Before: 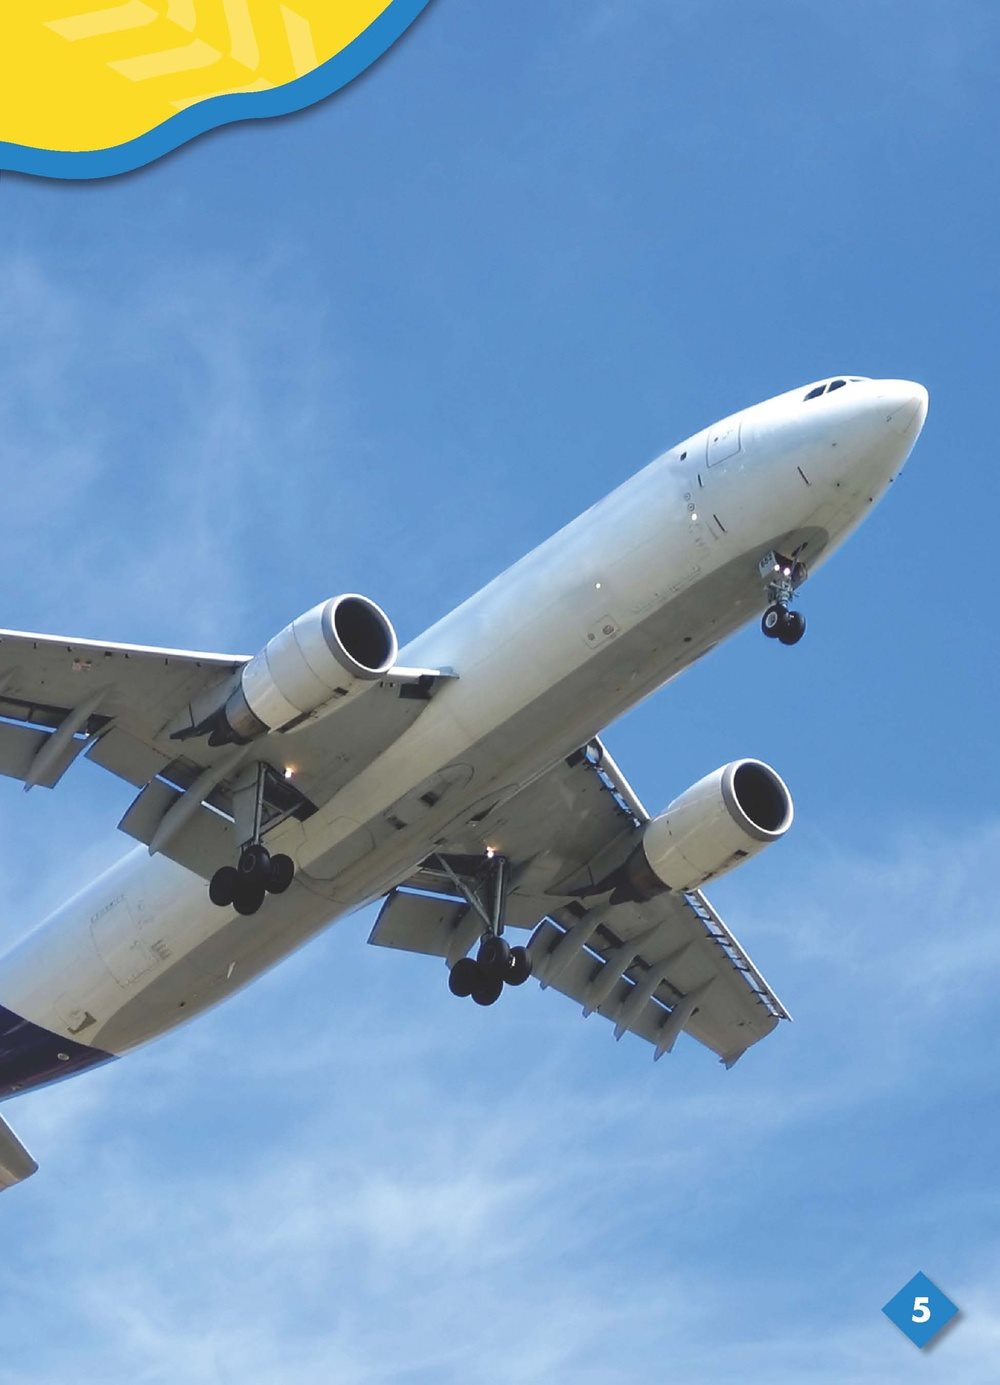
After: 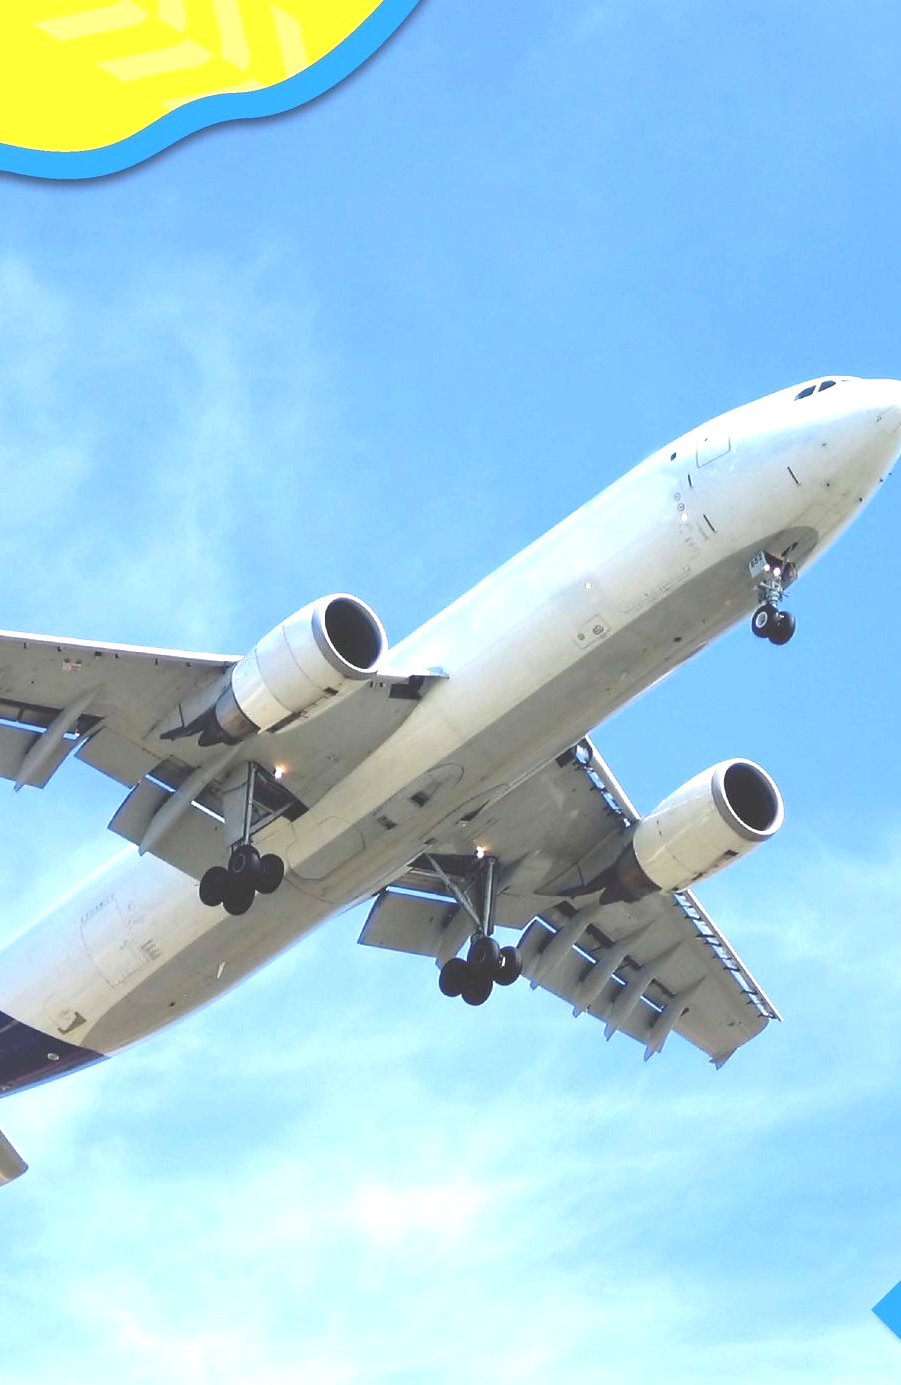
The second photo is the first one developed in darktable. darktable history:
crop and rotate: left 1.088%, right 8.807%
exposure: black level correction 0, exposure 1 EV, compensate exposure bias true, compensate highlight preservation false
